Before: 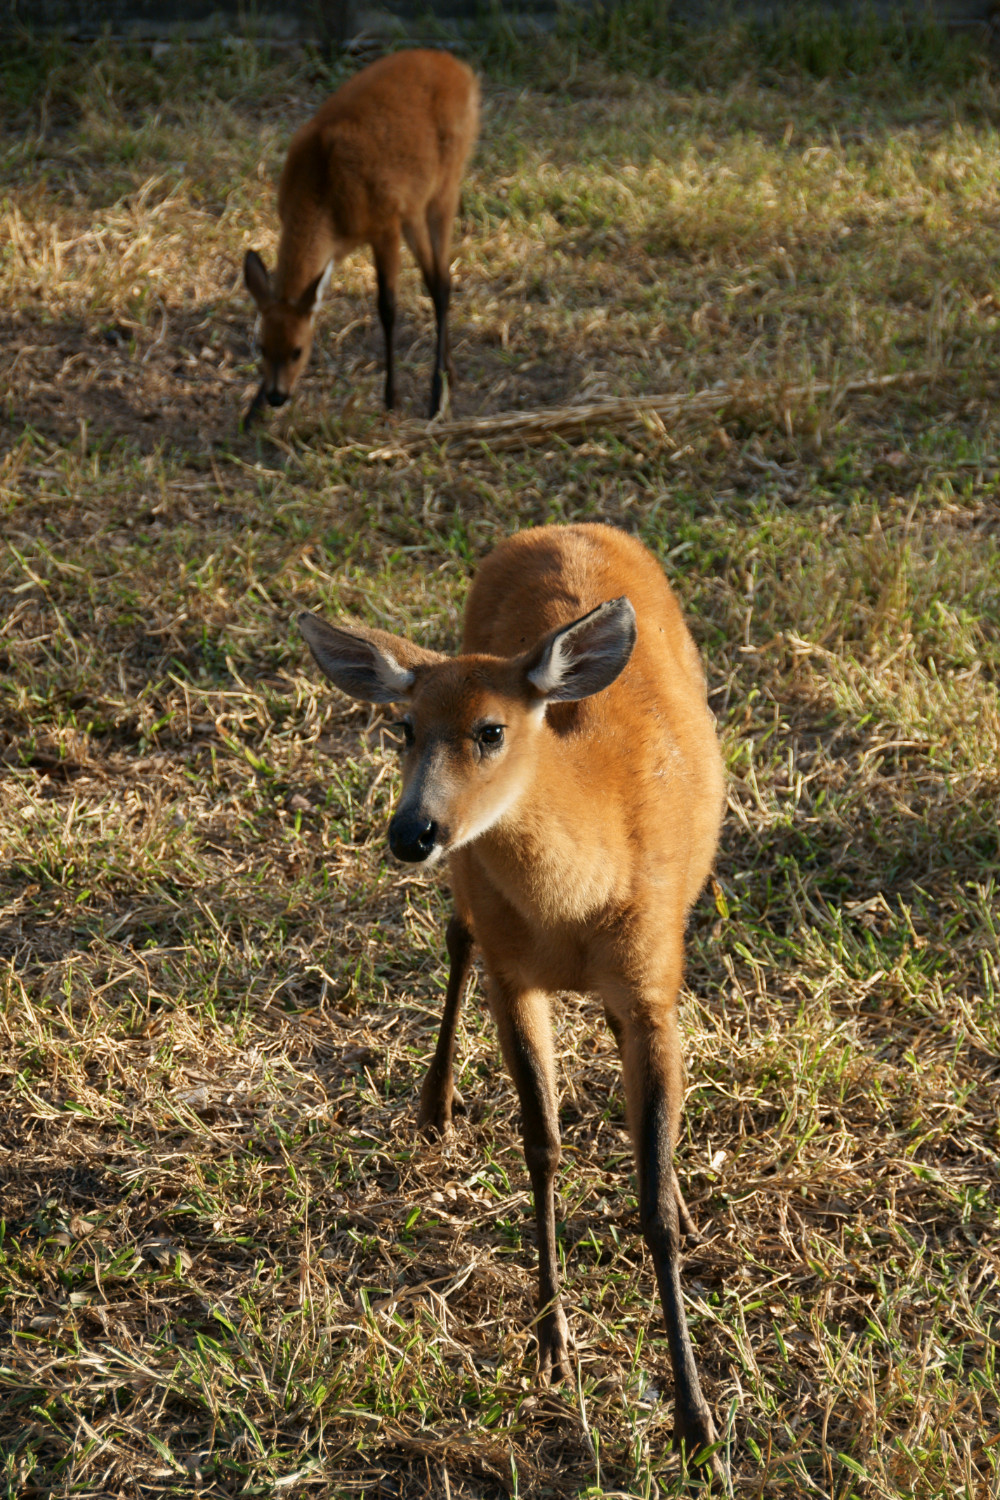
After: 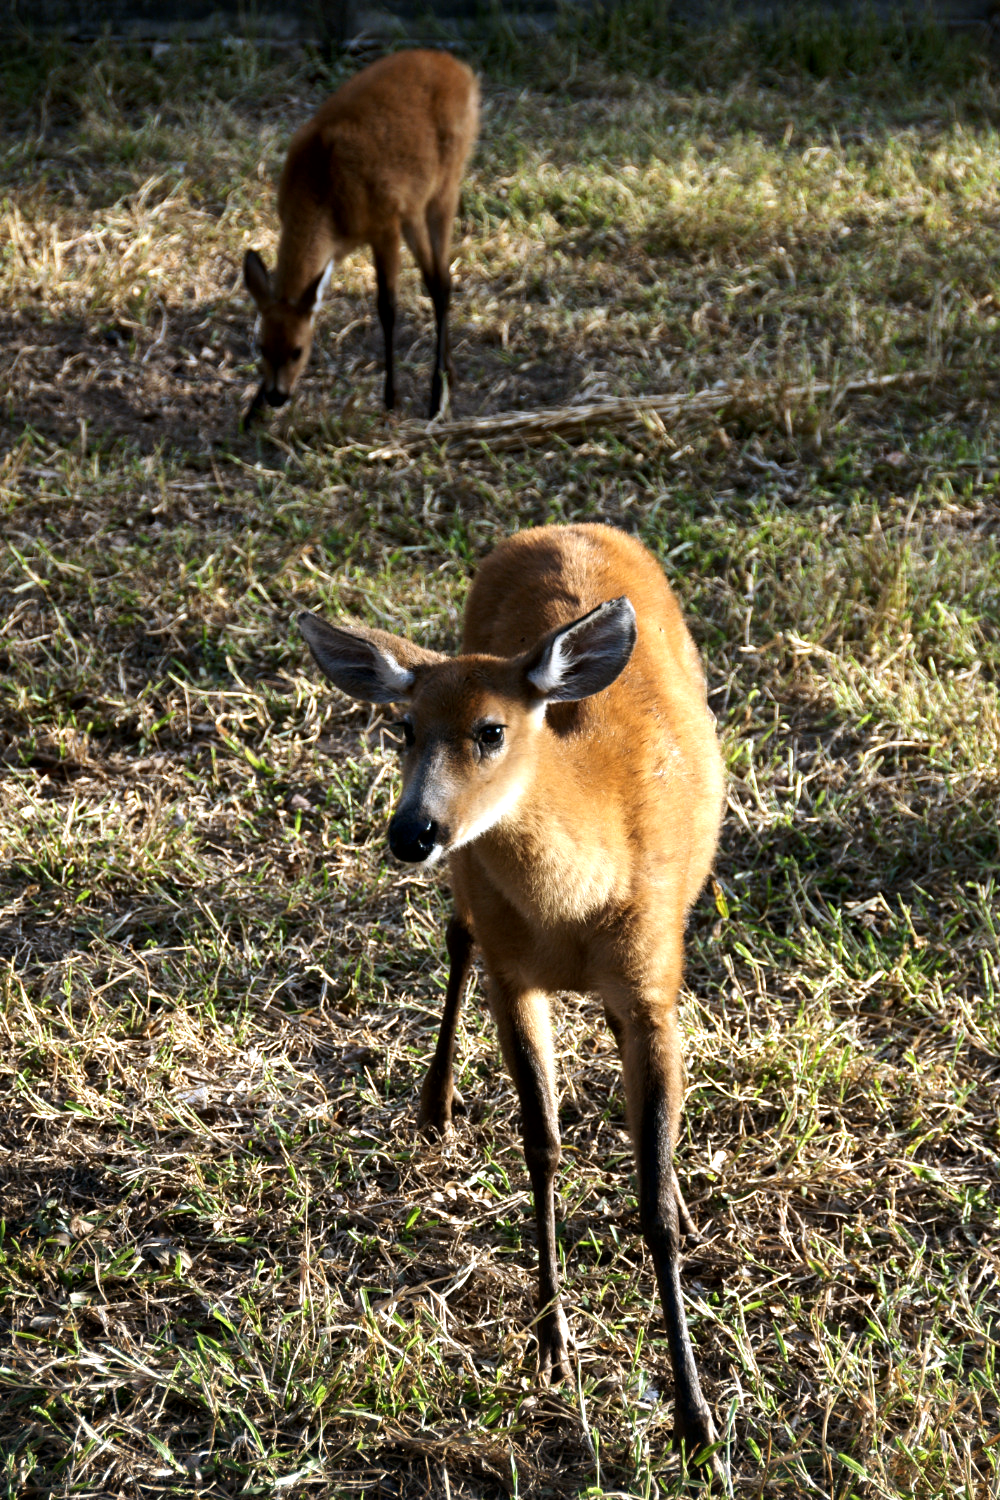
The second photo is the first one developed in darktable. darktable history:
white balance: red 0.948, green 1.02, blue 1.176
tone equalizer: -8 EV -0.75 EV, -7 EV -0.7 EV, -6 EV -0.6 EV, -5 EV -0.4 EV, -3 EV 0.4 EV, -2 EV 0.6 EV, -1 EV 0.7 EV, +0 EV 0.75 EV, edges refinement/feathering 500, mask exposure compensation -1.57 EV, preserve details no
local contrast: mode bilateral grid, contrast 20, coarseness 50, detail 130%, midtone range 0.2
